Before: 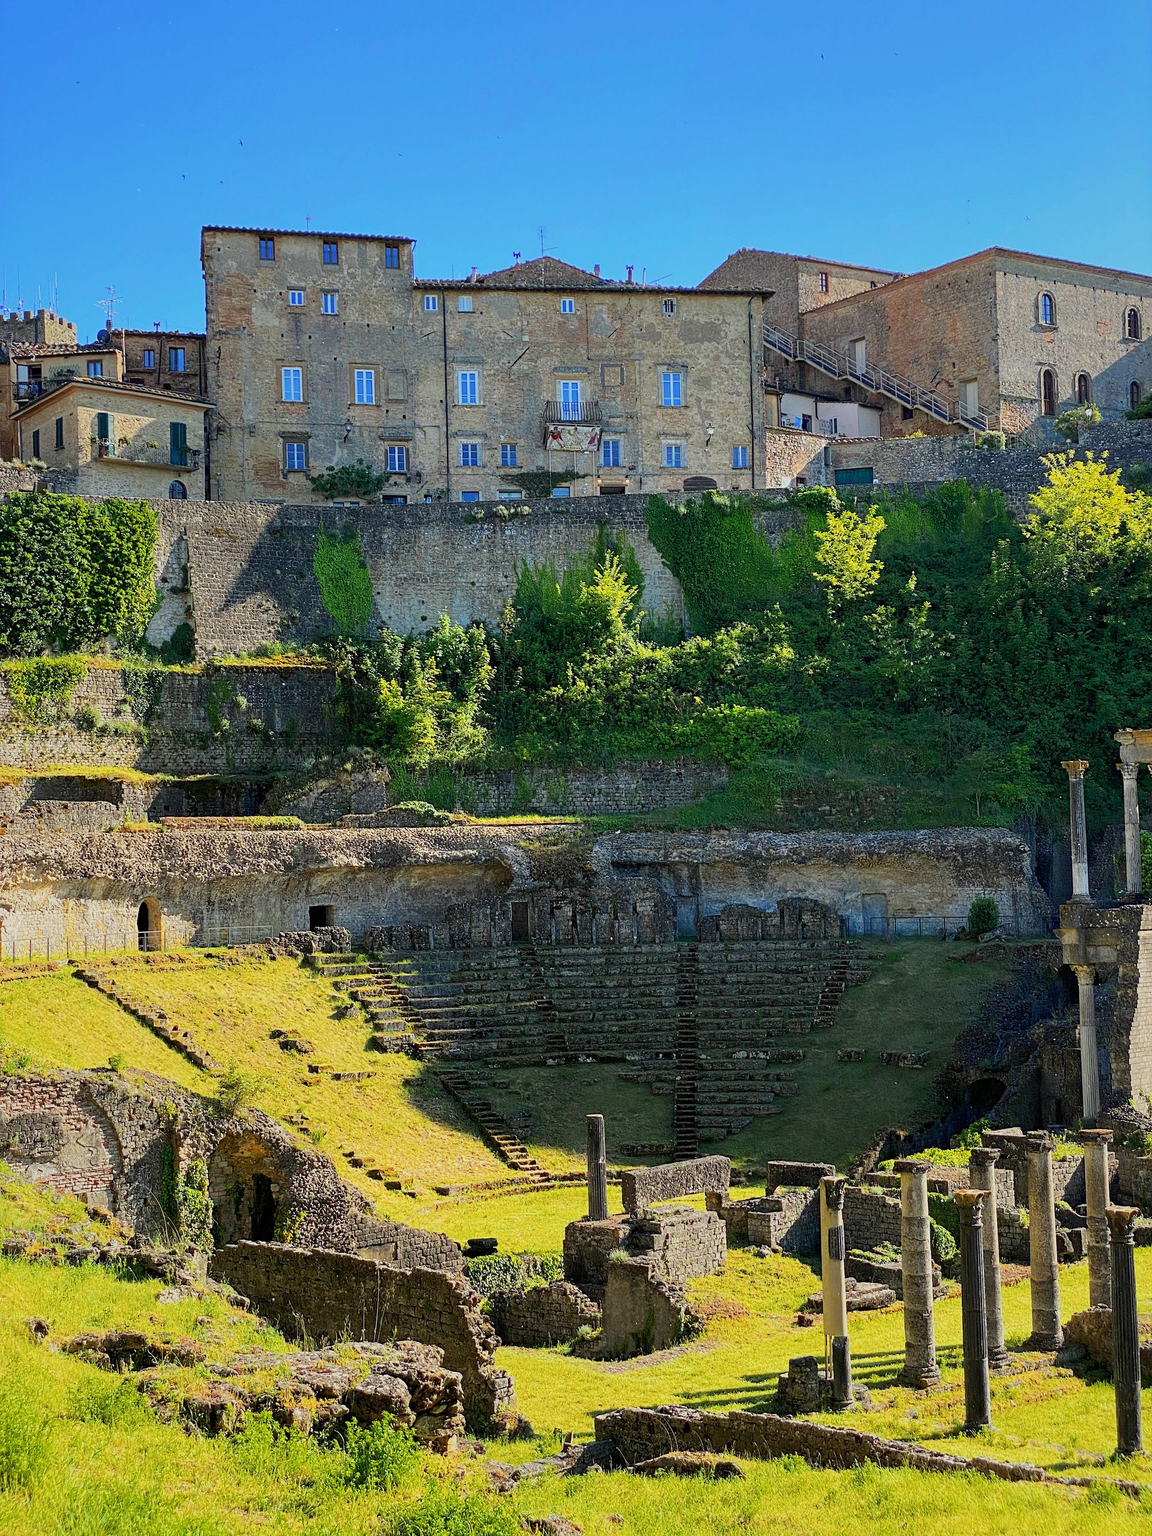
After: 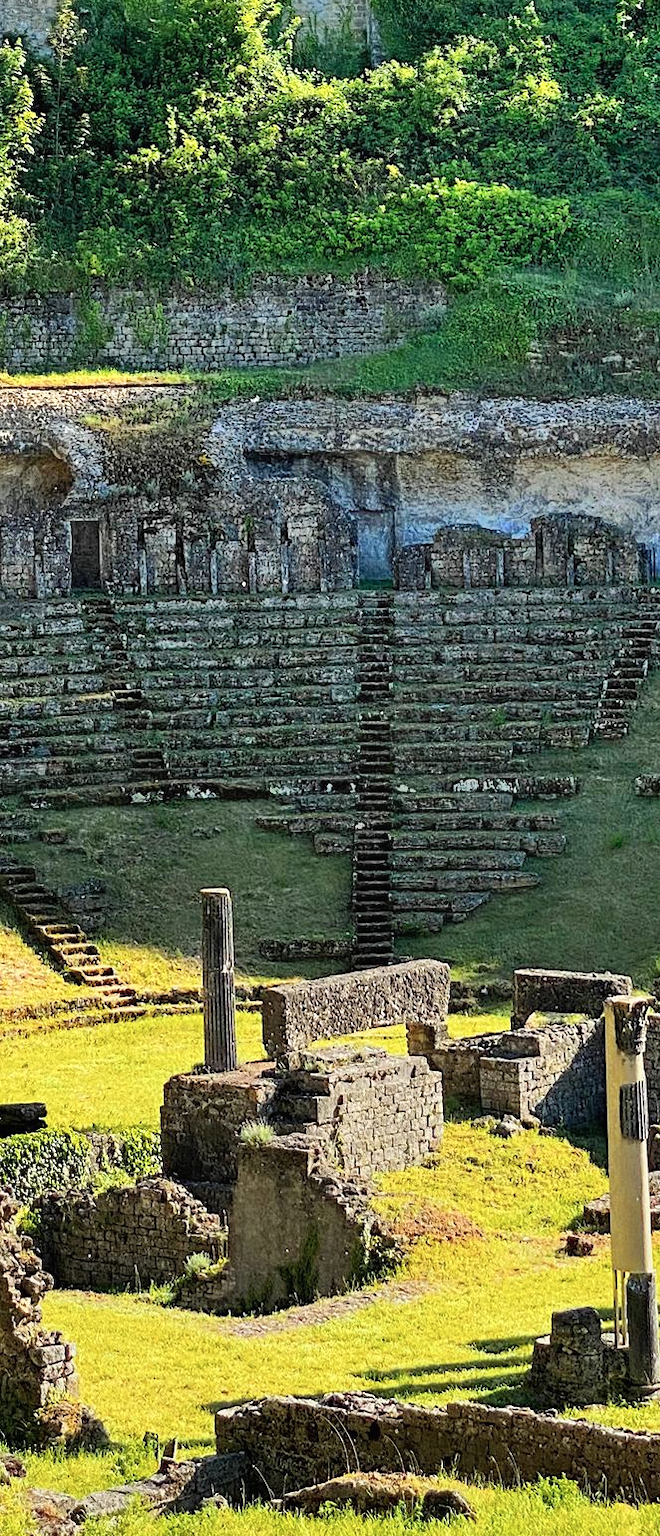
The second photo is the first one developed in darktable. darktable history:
local contrast: mode bilateral grid, contrast 100, coarseness 100, detail 91%, midtone range 0.2
crop: left 40.878%, top 39.176%, right 25.993%, bottom 3.081%
shadows and highlights: radius 110.86, shadows 51.09, white point adjustment 9.16, highlights -4.17, highlights color adjustment 32.2%, soften with gaussian
